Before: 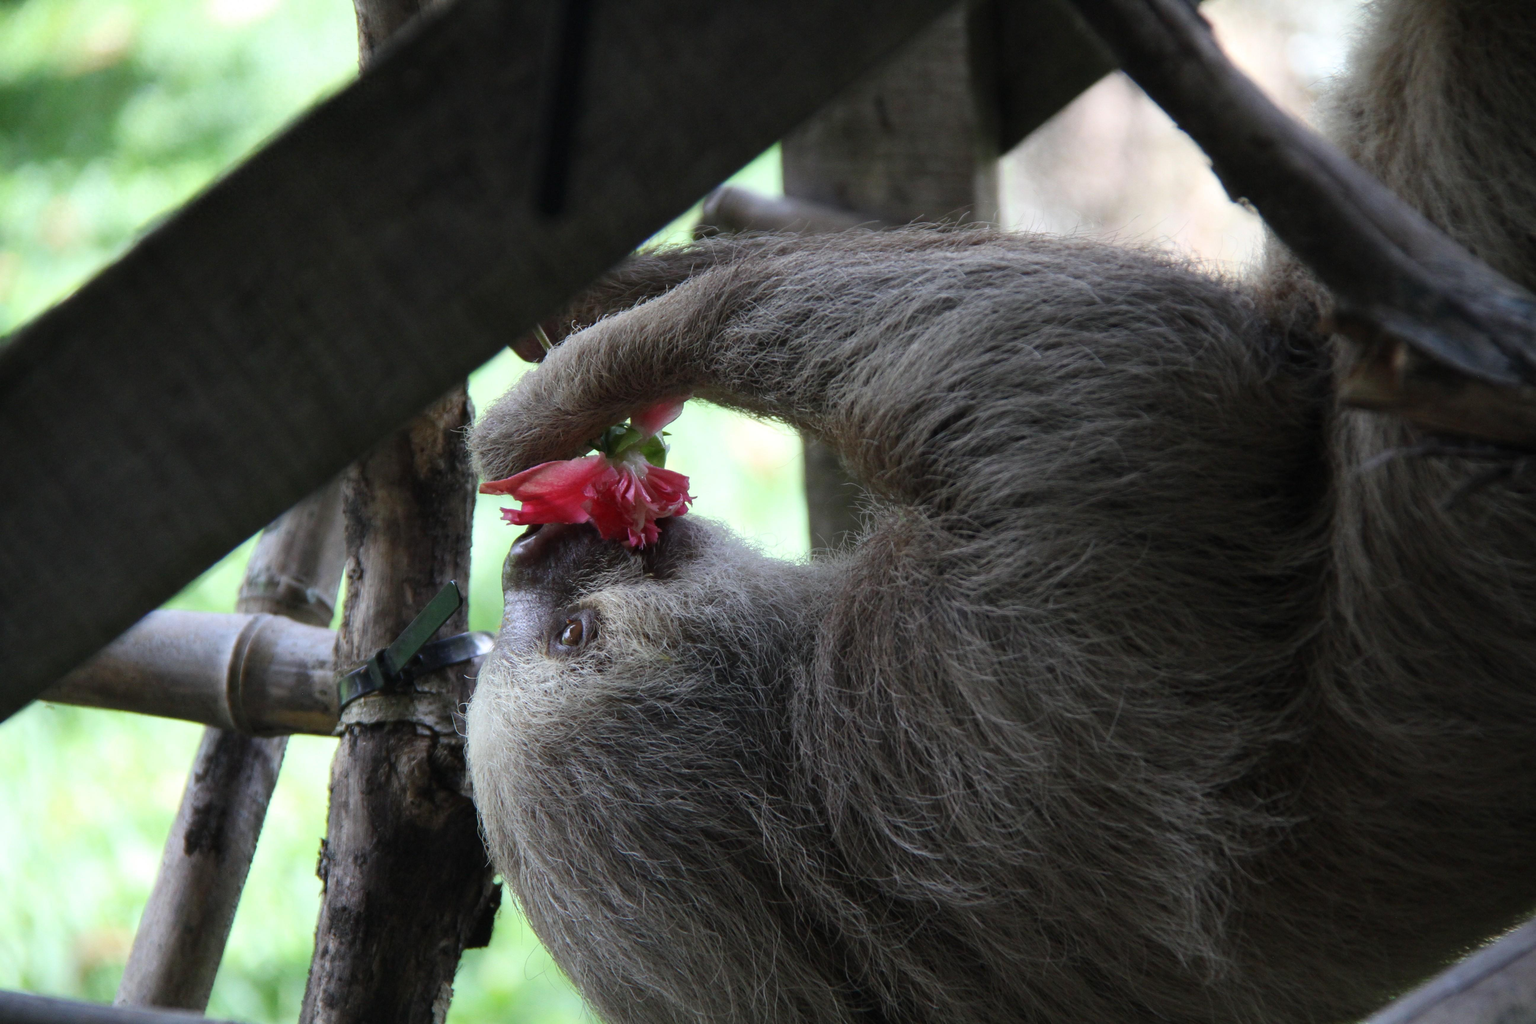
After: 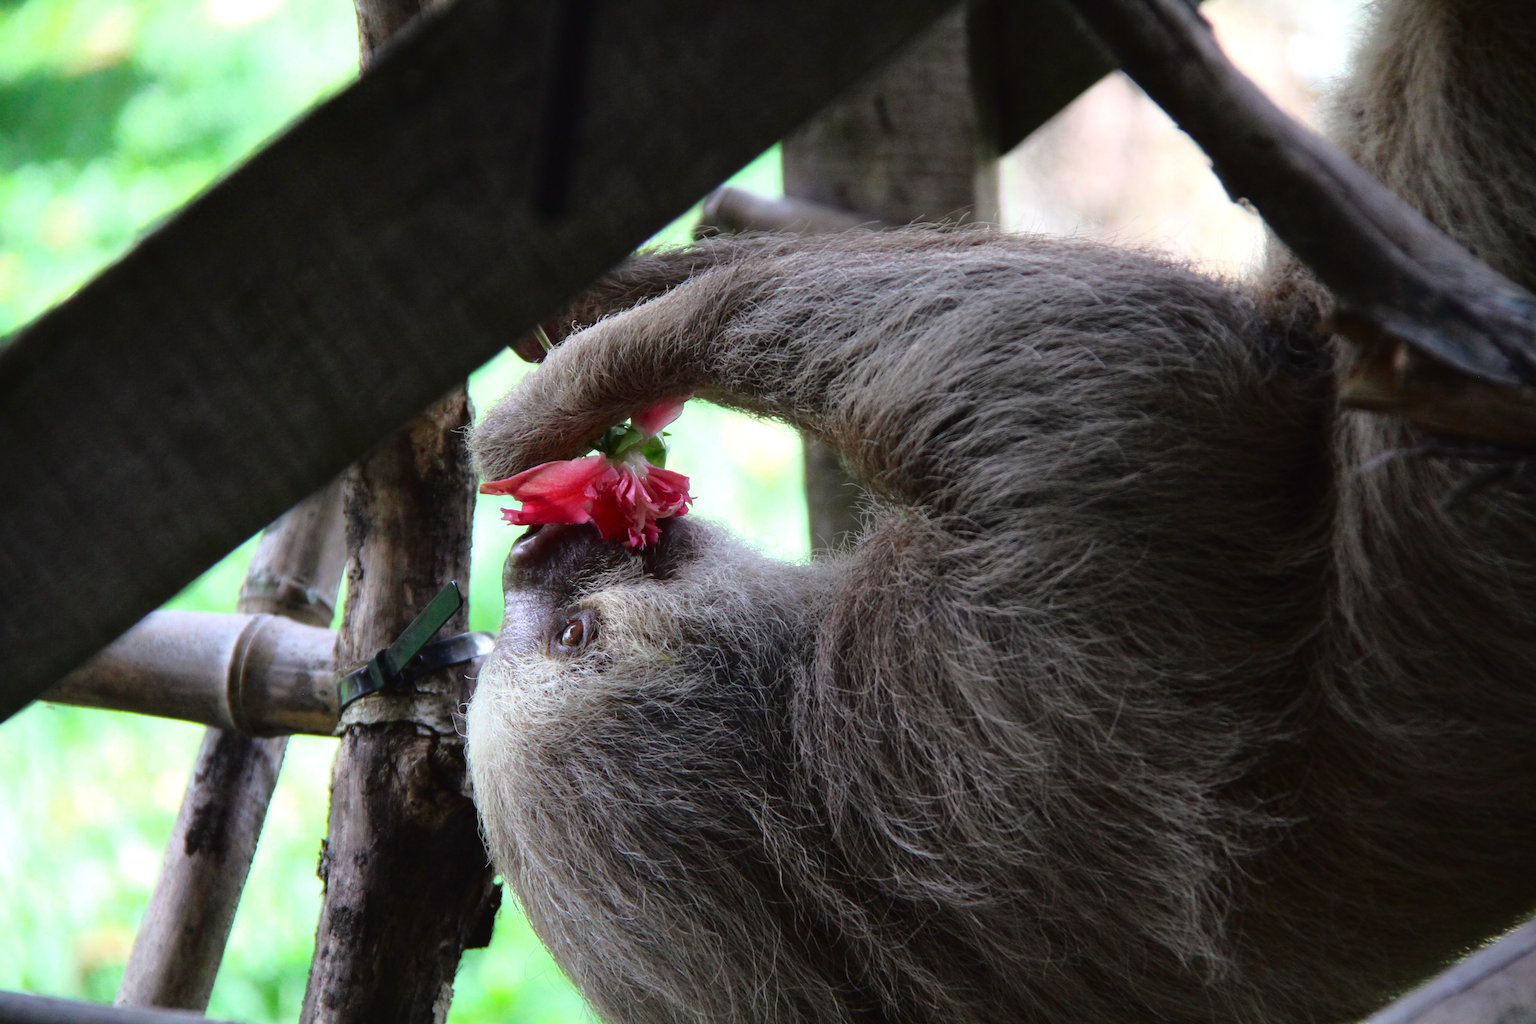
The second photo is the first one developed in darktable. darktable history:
tone curve: curves: ch0 [(0, 0.013) (0.117, 0.081) (0.257, 0.259) (0.408, 0.45) (0.611, 0.64) (0.81, 0.857) (1, 1)]; ch1 [(0, 0) (0.287, 0.198) (0.501, 0.506) (0.56, 0.584) (0.715, 0.741) (0.976, 0.992)]; ch2 [(0, 0) (0.369, 0.362) (0.5, 0.5) (0.537, 0.547) (0.59, 0.603) (0.681, 0.754) (1, 1)], color space Lab, independent channels, preserve colors none
exposure: exposure 0.21 EV, compensate highlight preservation false
